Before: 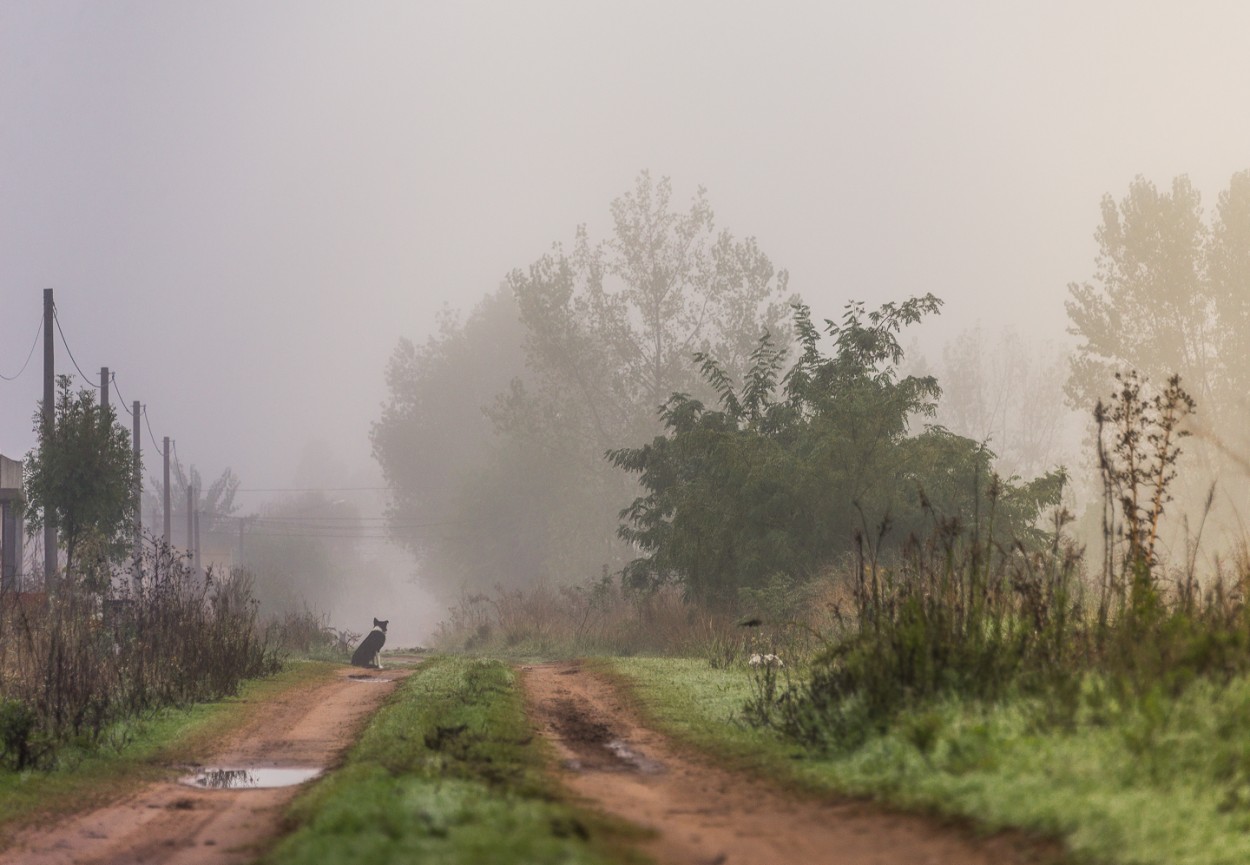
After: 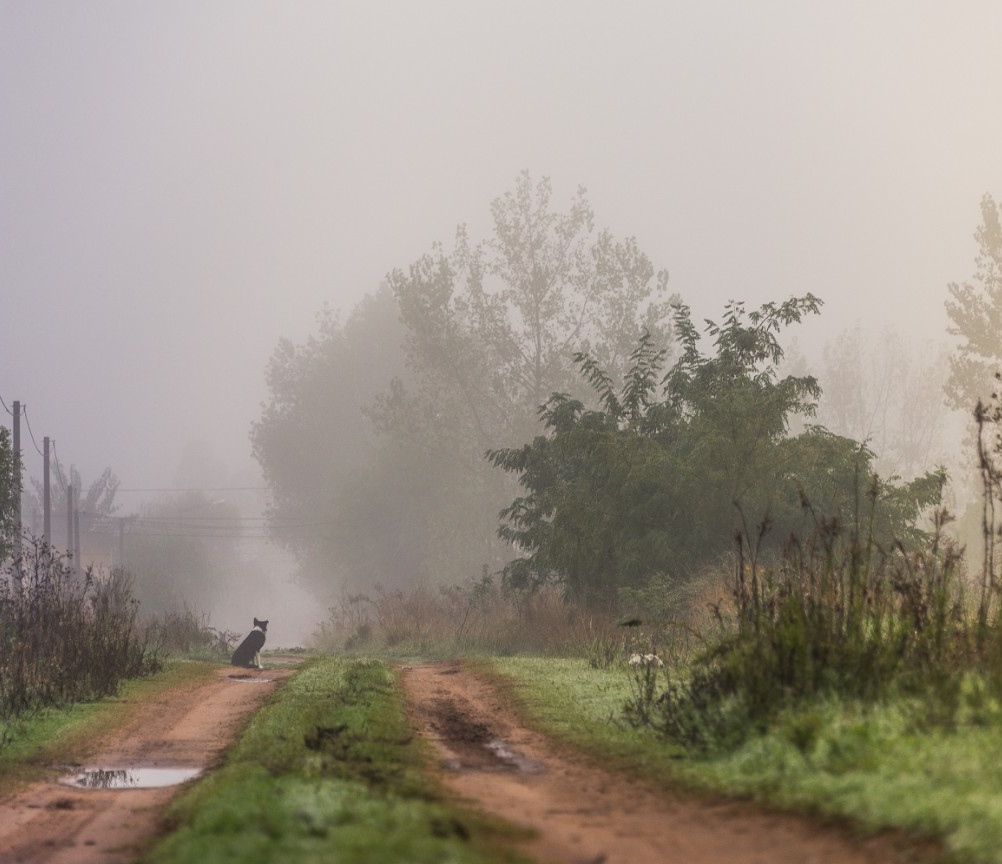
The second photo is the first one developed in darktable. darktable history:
crop and rotate: left 9.602%, right 10.229%
